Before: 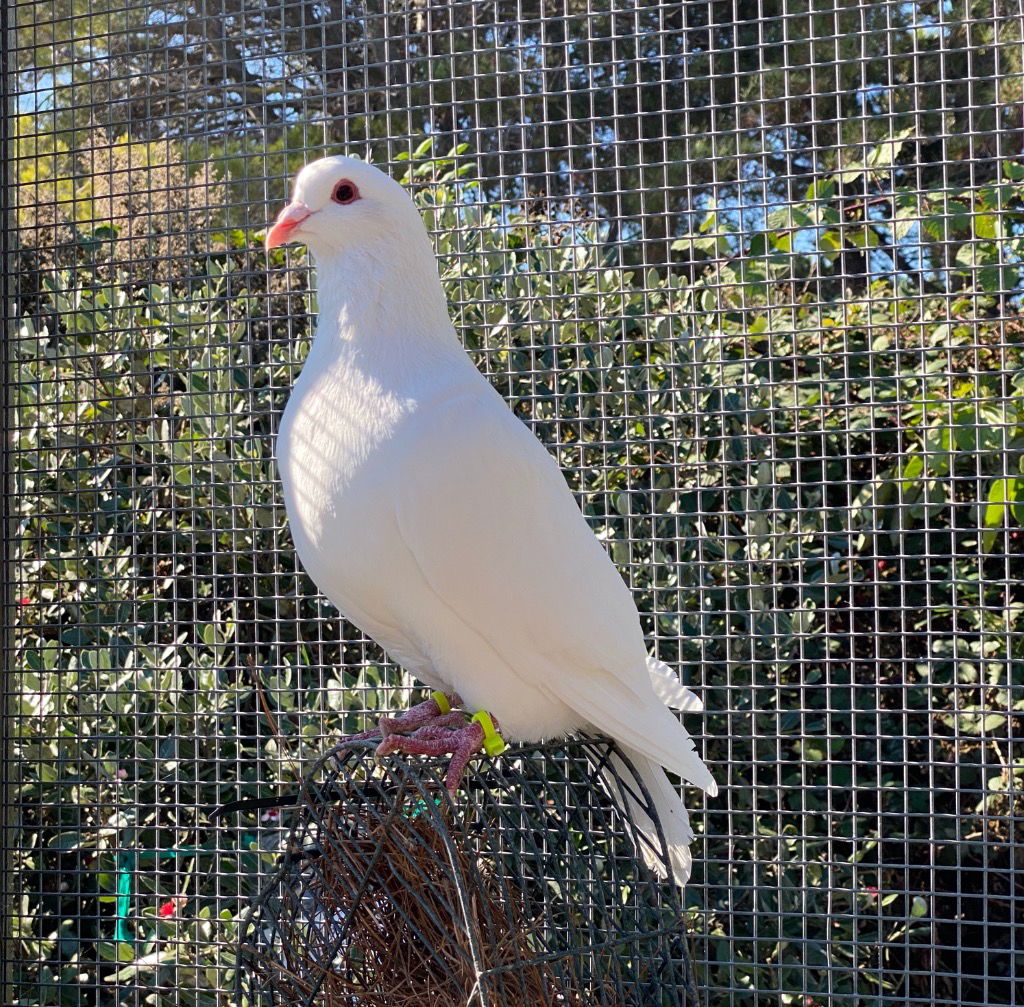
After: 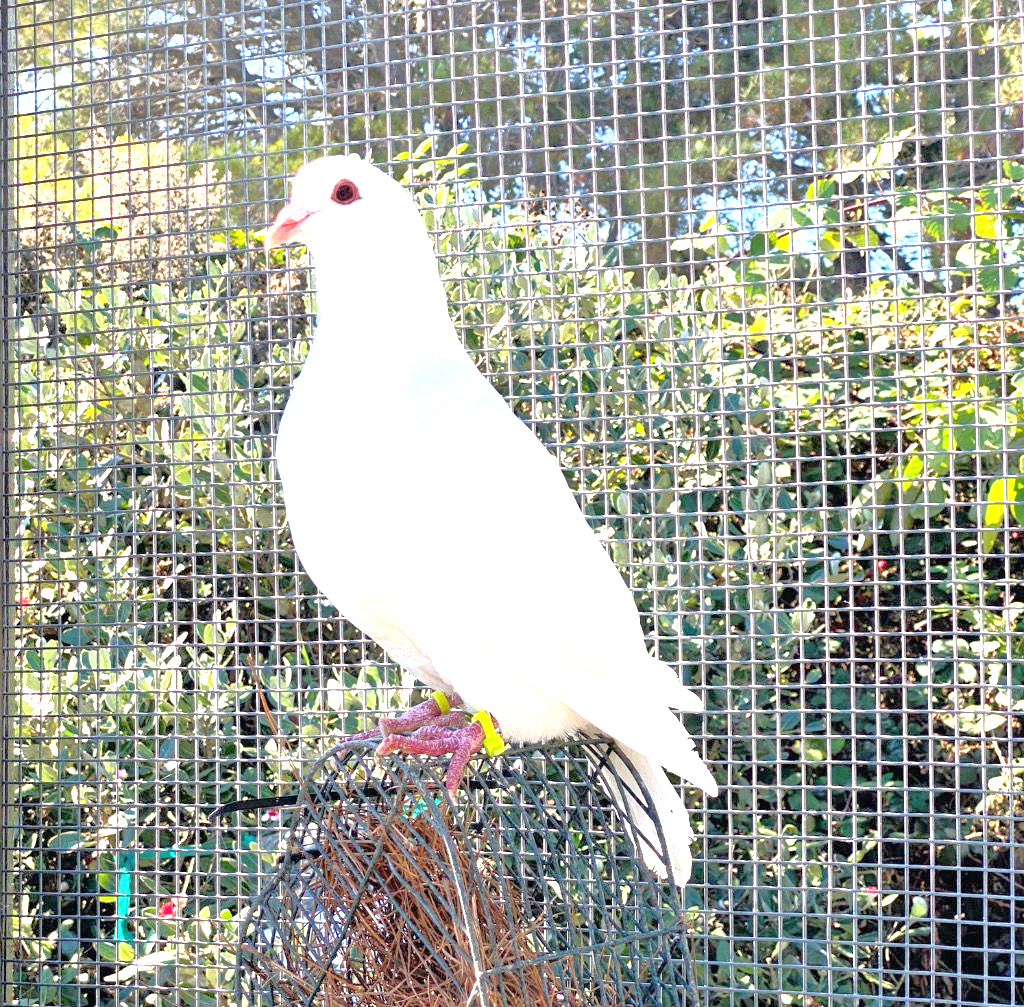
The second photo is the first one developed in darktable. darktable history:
tone equalizer: -7 EV 0.15 EV, -6 EV 0.6 EV, -5 EV 1.15 EV, -4 EV 1.33 EV, -3 EV 1.15 EV, -2 EV 0.6 EV, -1 EV 0.15 EV, mask exposure compensation -0.5 EV
exposure: black level correction 0, exposure 1.75 EV, compensate exposure bias true, compensate highlight preservation false
